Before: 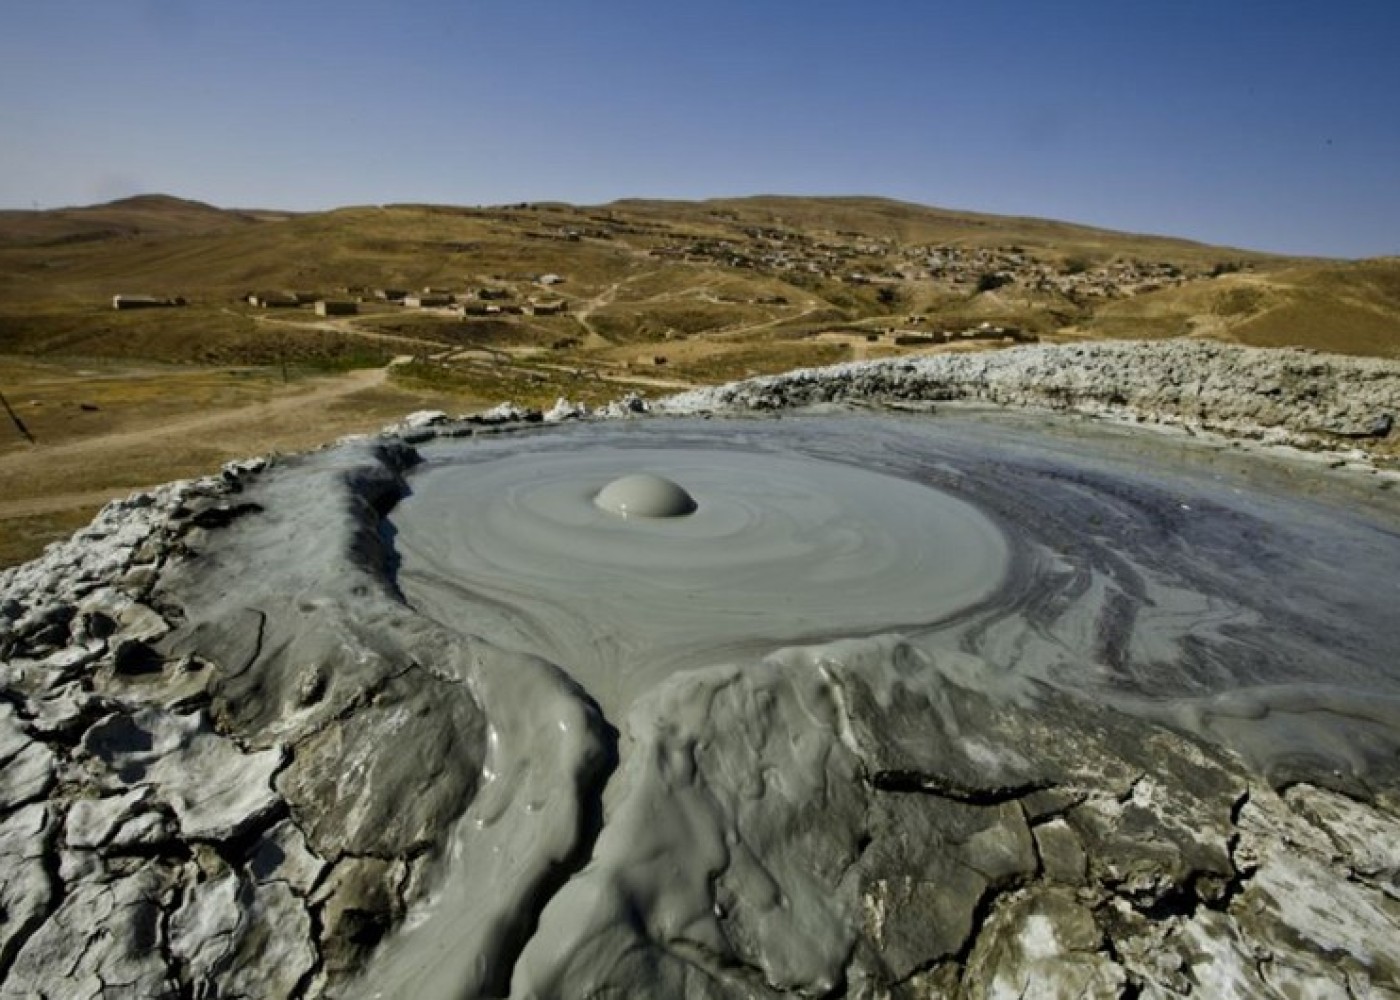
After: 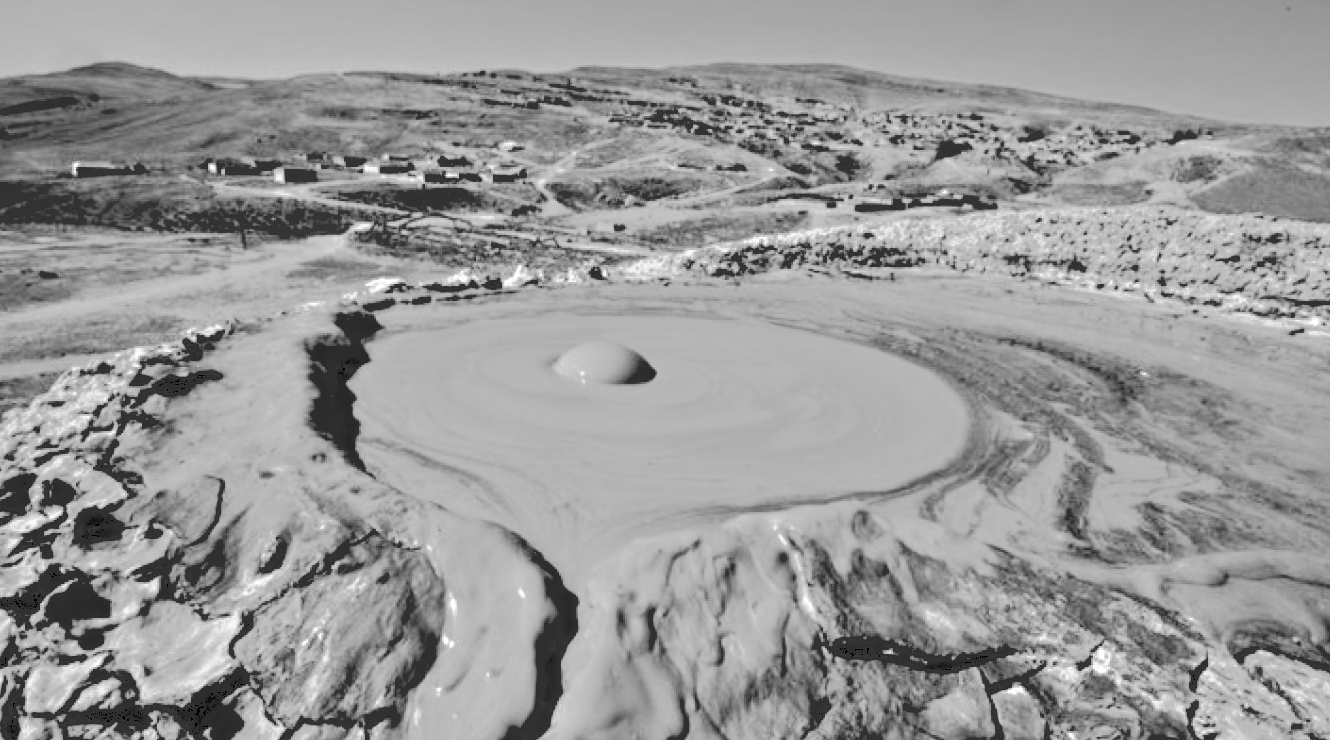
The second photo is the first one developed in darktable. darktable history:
white balance: red 0.978, blue 0.999
crop and rotate: left 2.991%, top 13.302%, right 1.981%, bottom 12.636%
tone equalizer: -7 EV 0.15 EV, -6 EV 0.6 EV, -5 EV 1.15 EV, -4 EV 1.33 EV, -3 EV 1.15 EV, -2 EV 0.6 EV, -1 EV 0.15 EV, mask exposure compensation -0.5 EV
base curve: curves: ch0 [(0.065, 0.026) (0.236, 0.358) (0.53, 0.546) (0.777, 0.841) (0.924, 0.992)], preserve colors average RGB
monochrome: on, module defaults
